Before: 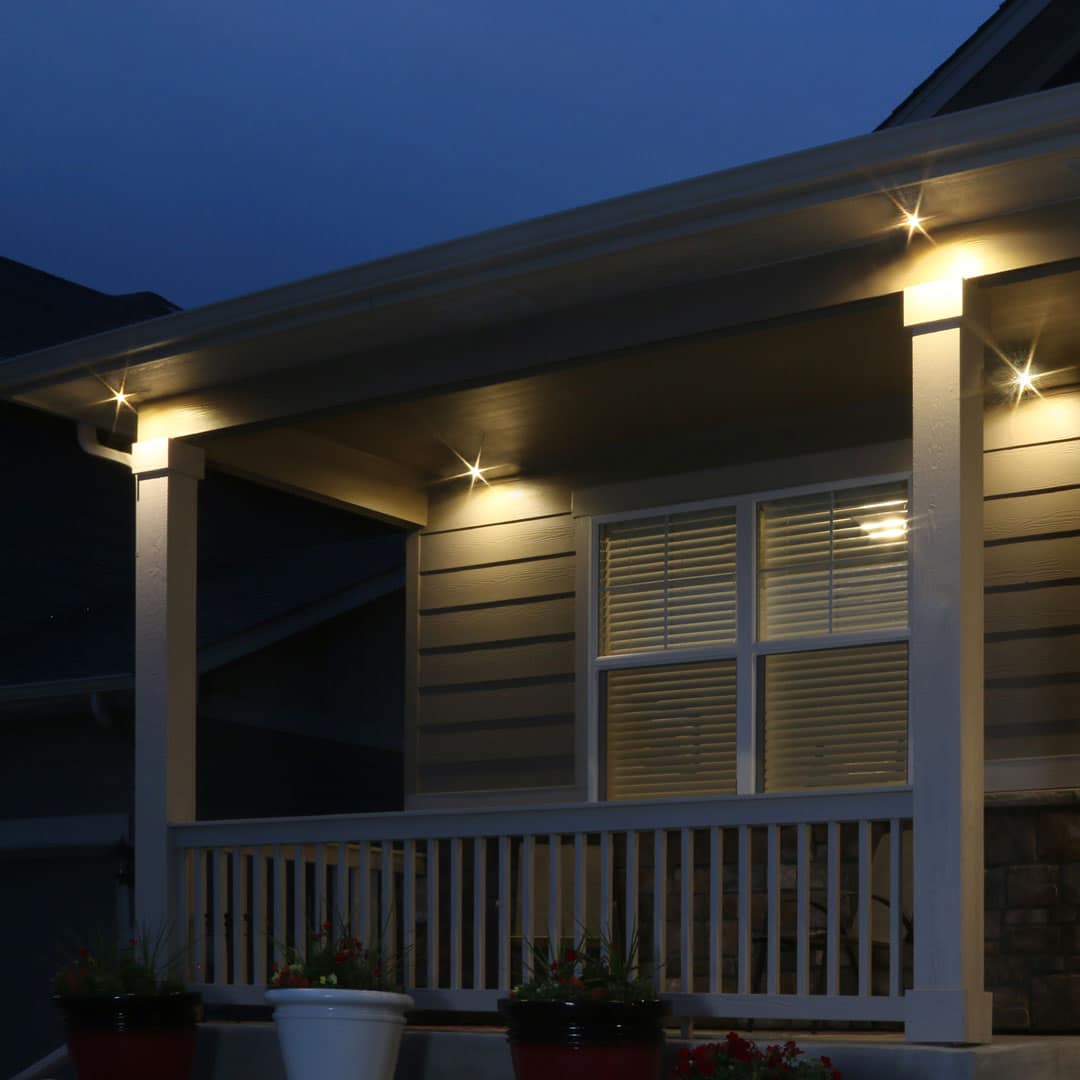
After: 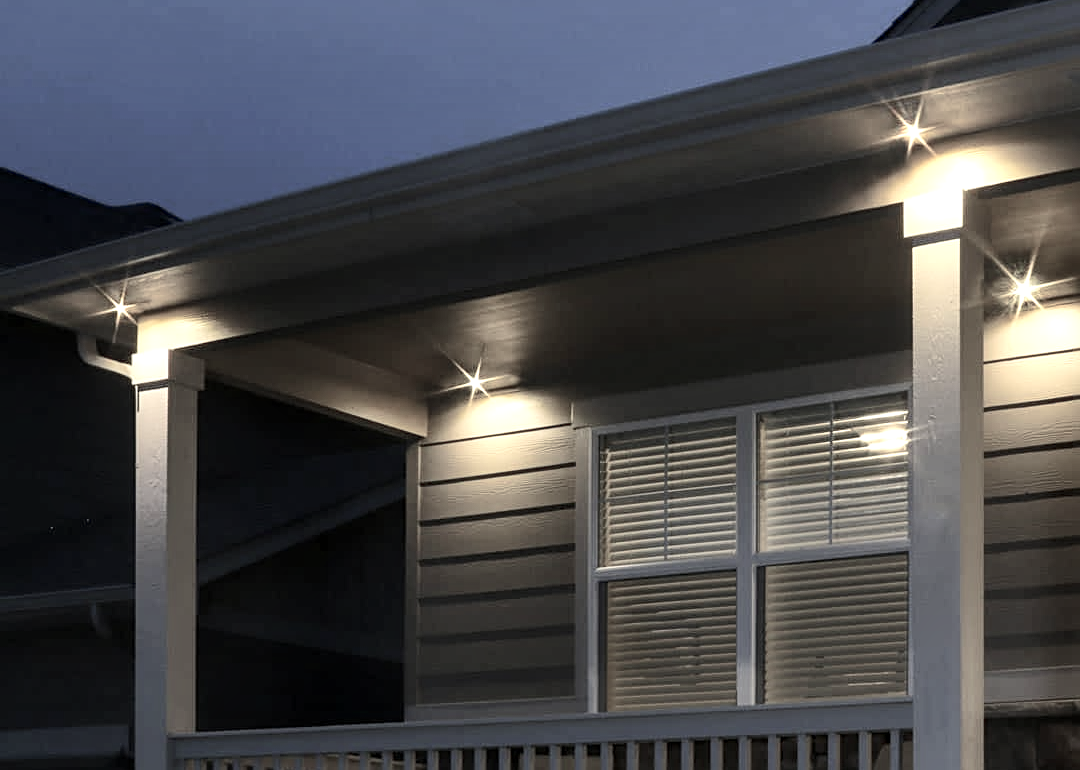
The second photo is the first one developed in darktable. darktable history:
local contrast: on, module defaults
crop and rotate: top 8.331%, bottom 20.299%
shadows and highlights: shadows 37.44, highlights -26.66, highlights color adjustment 89.56%, soften with gaussian
color balance rgb: perceptual saturation grading › global saturation -28.862%, perceptual saturation grading › highlights -21.102%, perceptual saturation grading › mid-tones -23.734%, perceptual saturation grading › shadows -24.915%, perceptual brilliance grading › highlights 5.642%, perceptual brilliance grading › shadows -9.324%
base curve: curves: ch0 [(0, 0) (0.204, 0.334) (0.55, 0.733) (1, 1)]
sharpen: radius 2.516, amount 0.318
tone equalizer: -8 EV -0.418 EV, -7 EV -0.363 EV, -6 EV -0.328 EV, -5 EV -0.208 EV, -3 EV 0.236 EV, -2 EV 0.307 EV, -1 EV 0.393 EV, +0 EV 0.387 EV, mask exposure compensation -0.51 EV
